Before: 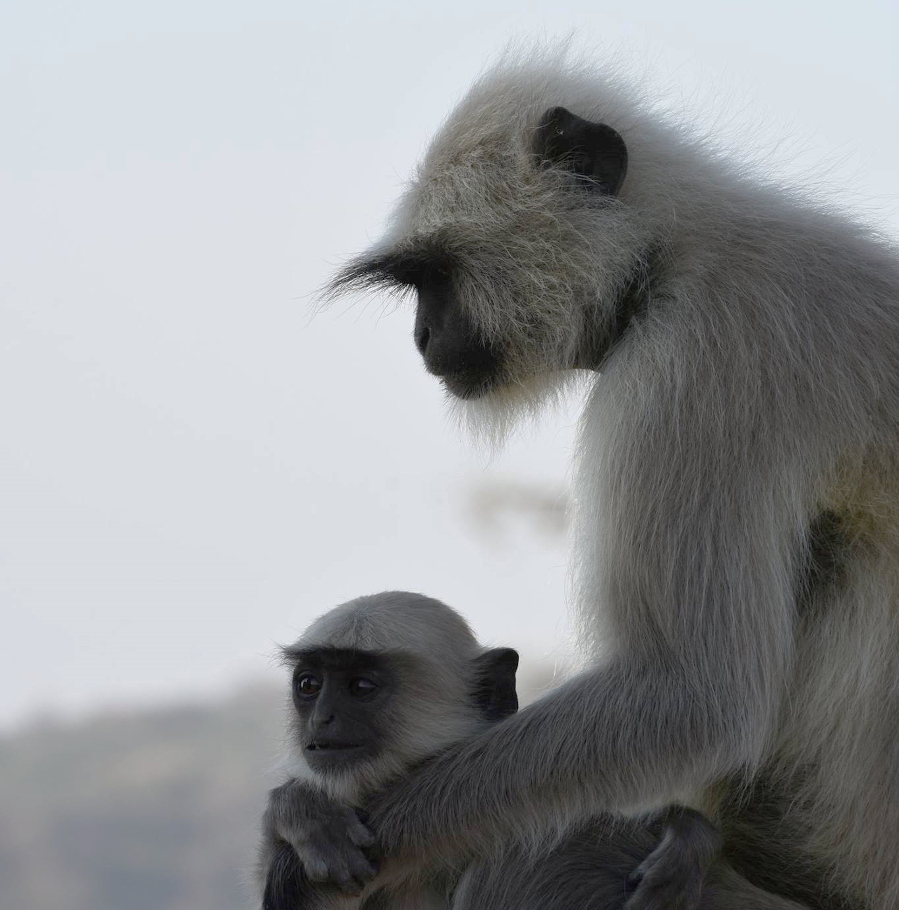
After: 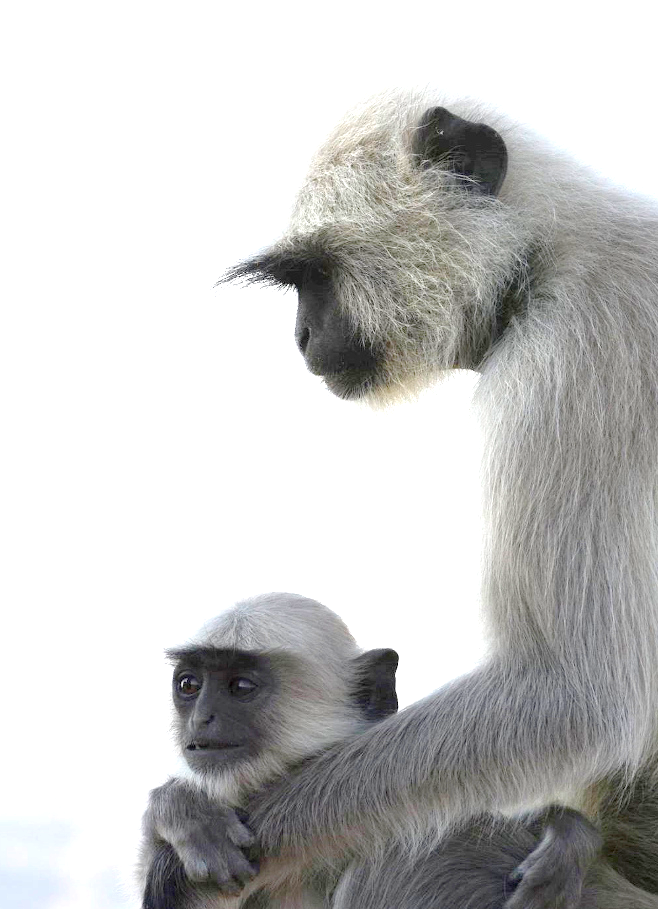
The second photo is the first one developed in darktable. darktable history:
exposure: black level correction 0.001, exposure 2 EV, compensate highlight preservation false
crop: left 13.443%, right 13.31%
